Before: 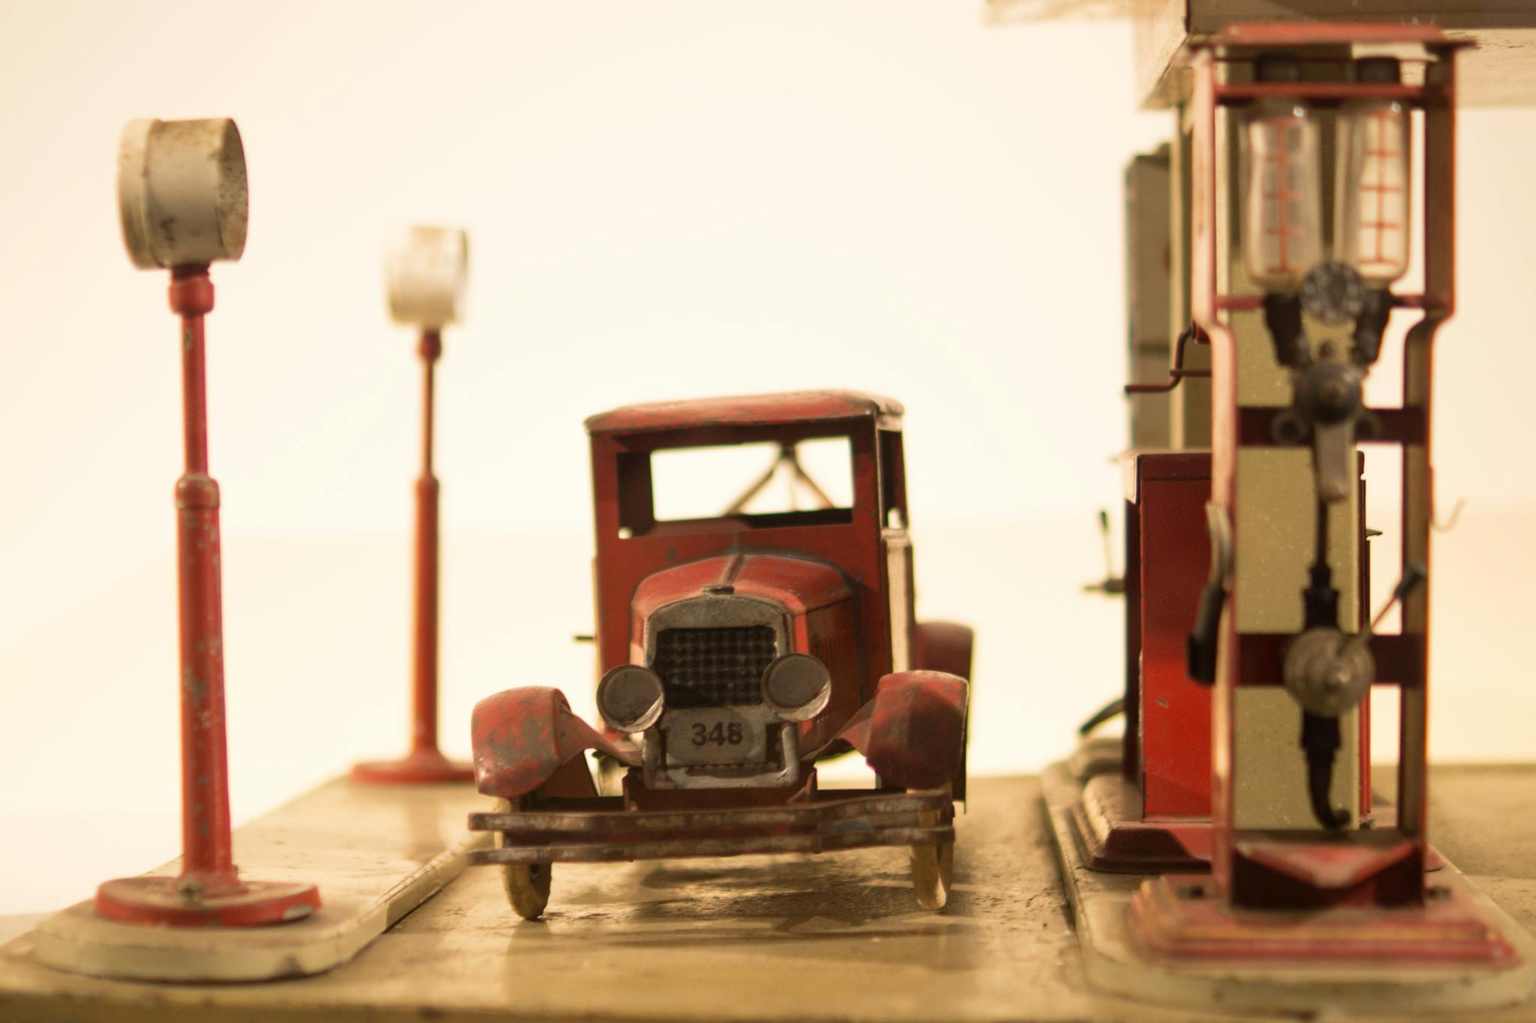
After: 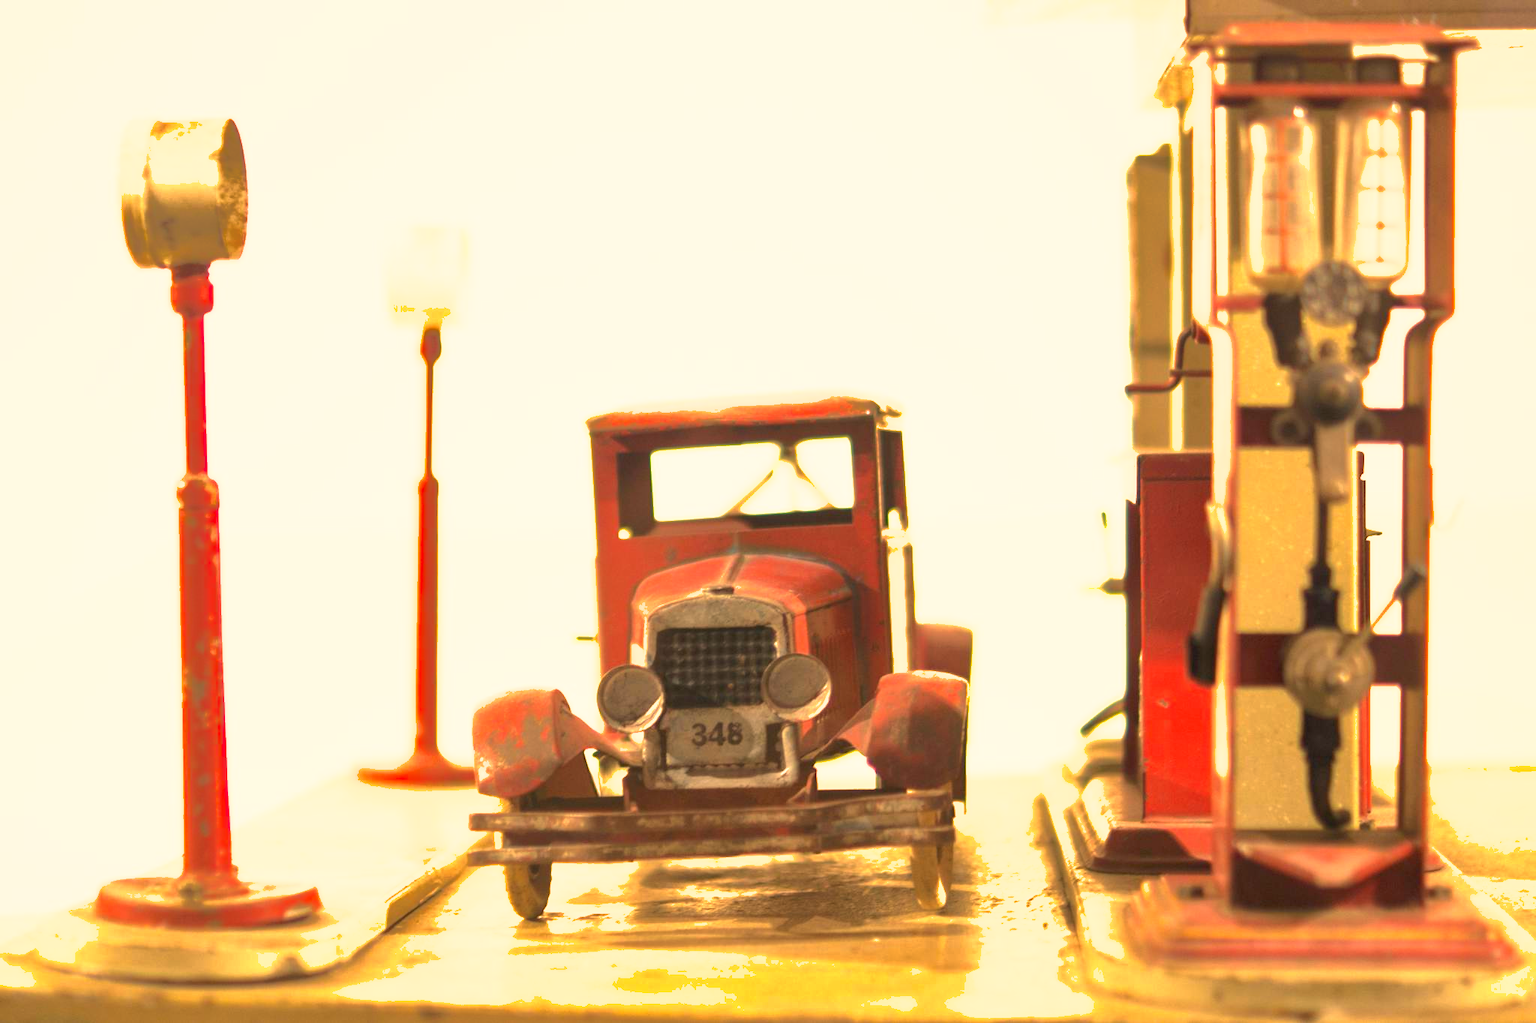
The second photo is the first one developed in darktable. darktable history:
shadows and highlights: on, module defaults
white balance: red 1.045, blue 0.932
color correction: highlights a* 5.38, highlights b* 5.3, shadows a* -4.26, shadows b* -5.11
exposure: black level correction 0, exposure 1.45 EV, compensate exposure bias true, compensate highlight preservation false
